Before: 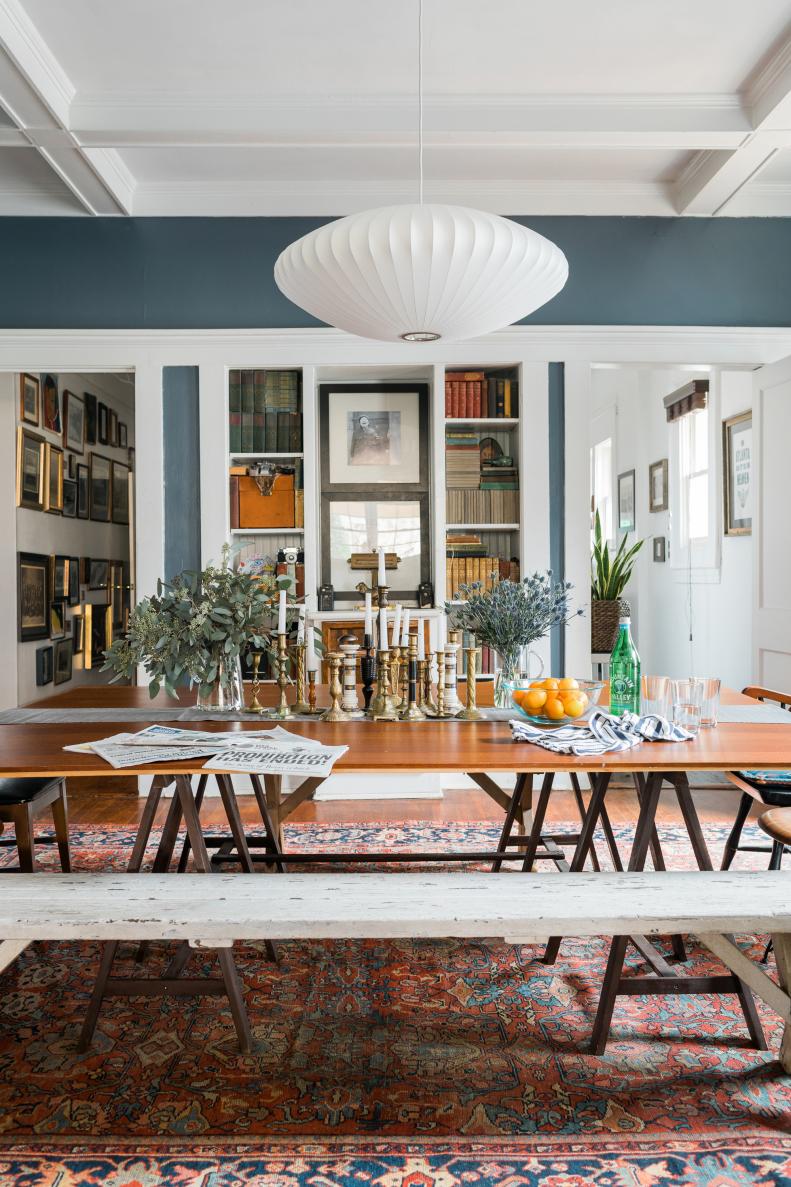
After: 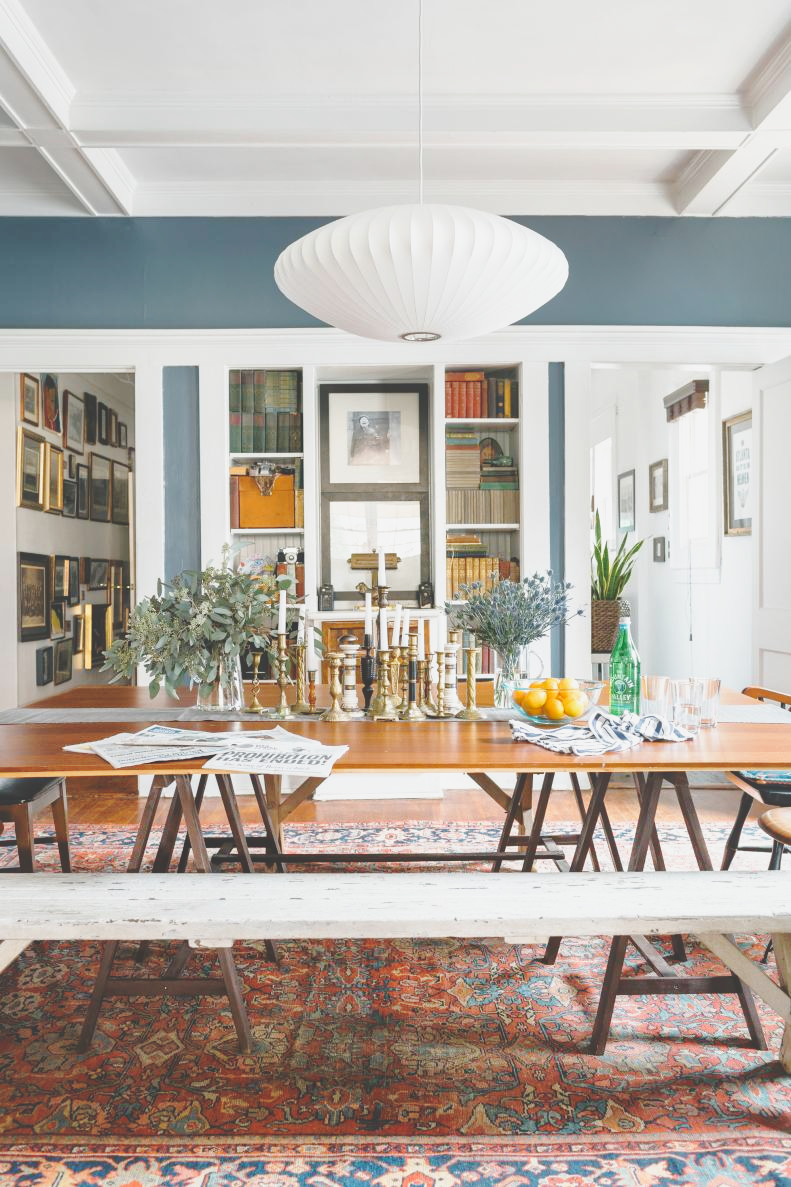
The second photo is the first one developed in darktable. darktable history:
tone equalizer: -8 EV -0.589 EV
exposure: black level correction -0.015, compensate exposure bias true, compensate highlight preservation false
shadows and highlights: on, module defaults
base curve: curves: ch0 [(0, 0) (0.025, 0.046) (0.112, 0.277) (0.467, 0.74) (0.814, 0.929) (1, 0.942)], preserve colors none
